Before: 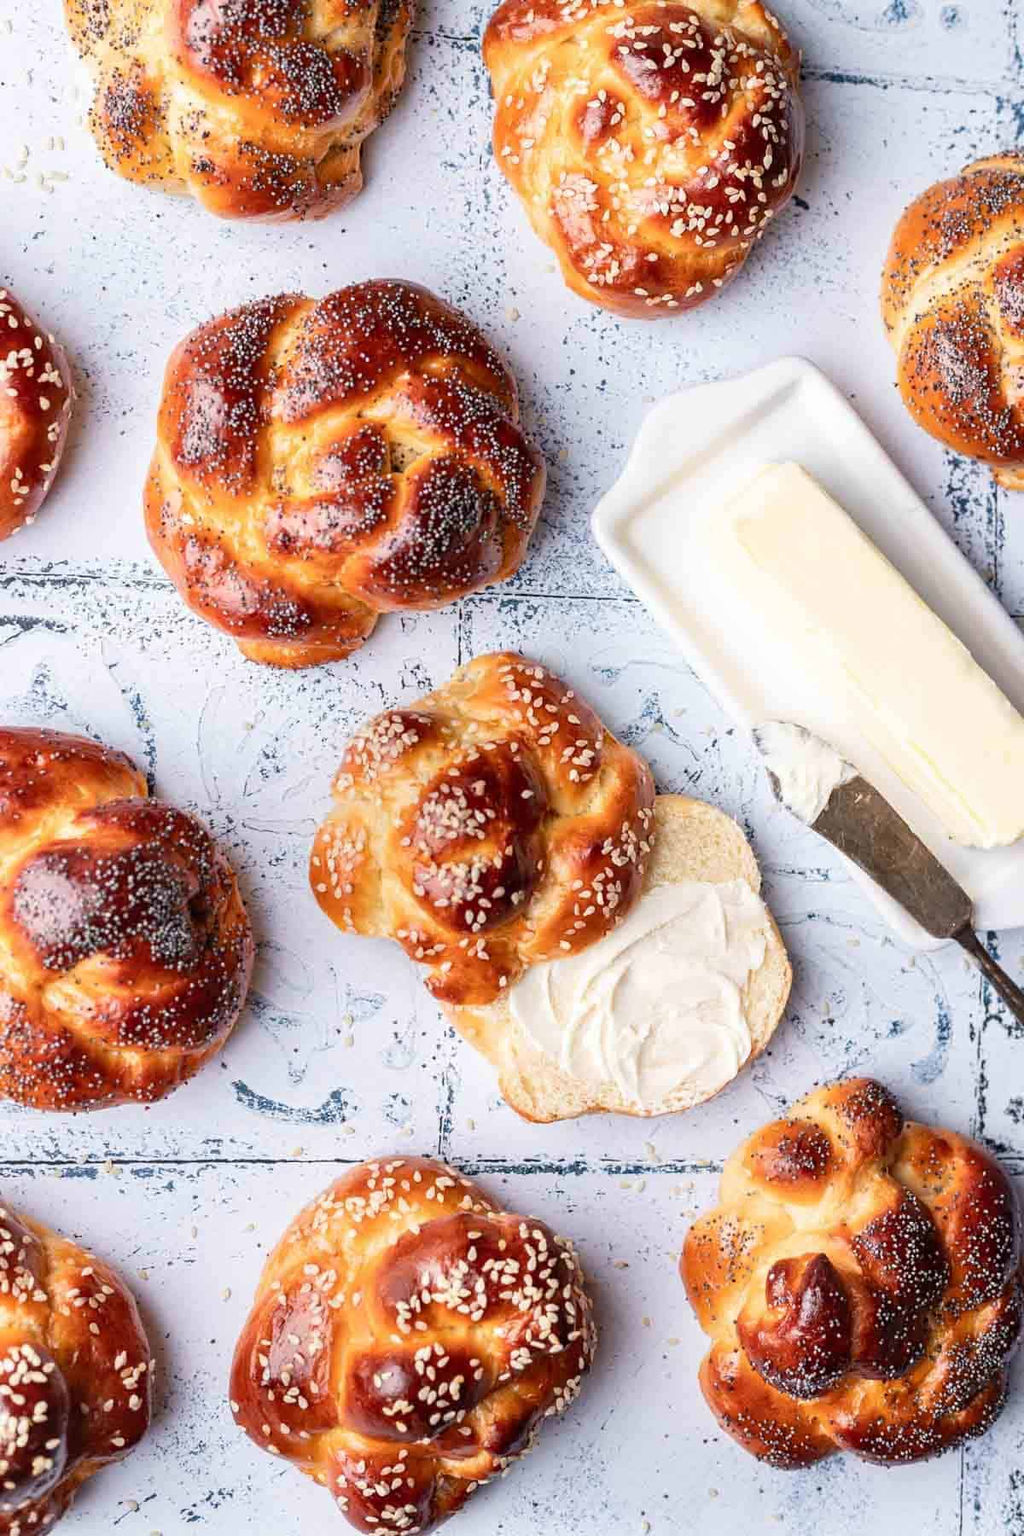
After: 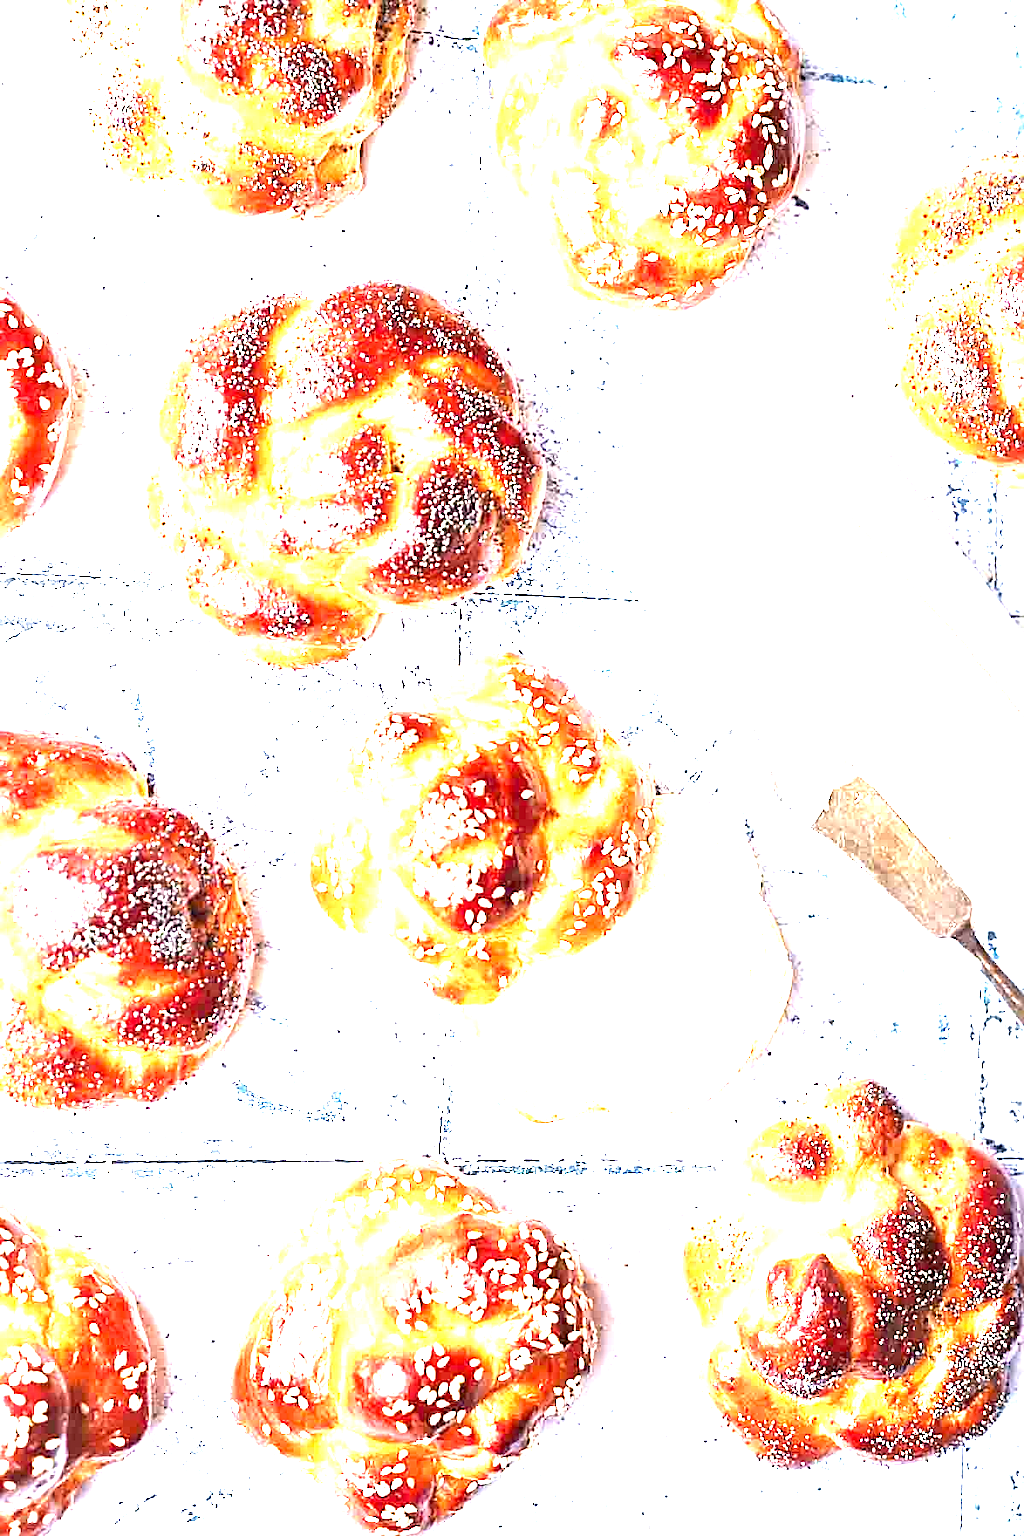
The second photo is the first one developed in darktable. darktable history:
exposure: exposure 3 EV, compensate highlight preservation false
sharpen: on, module defaults
